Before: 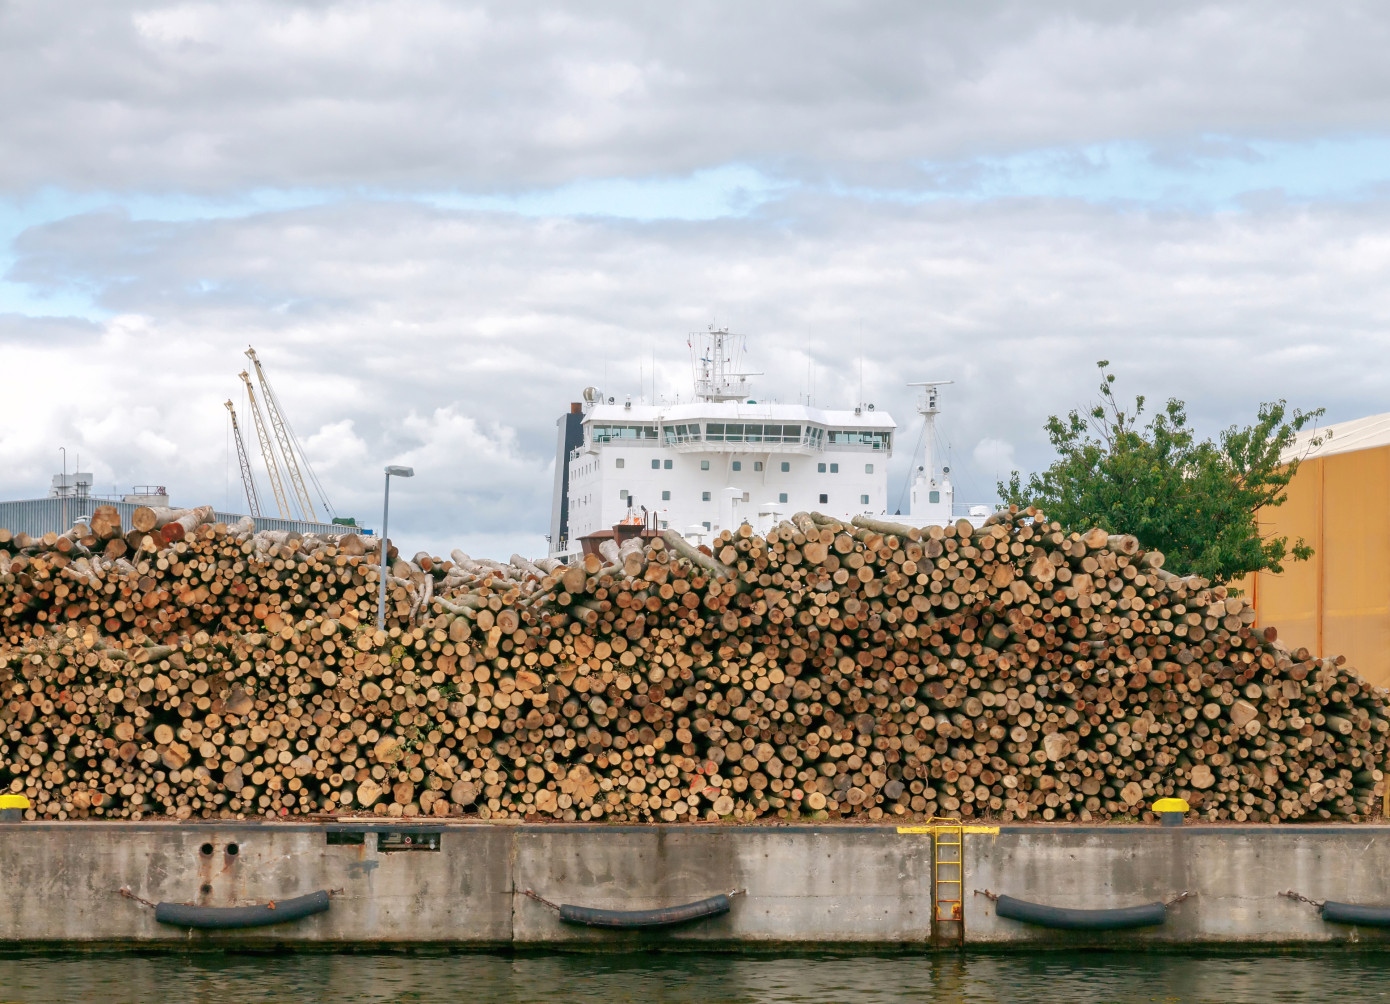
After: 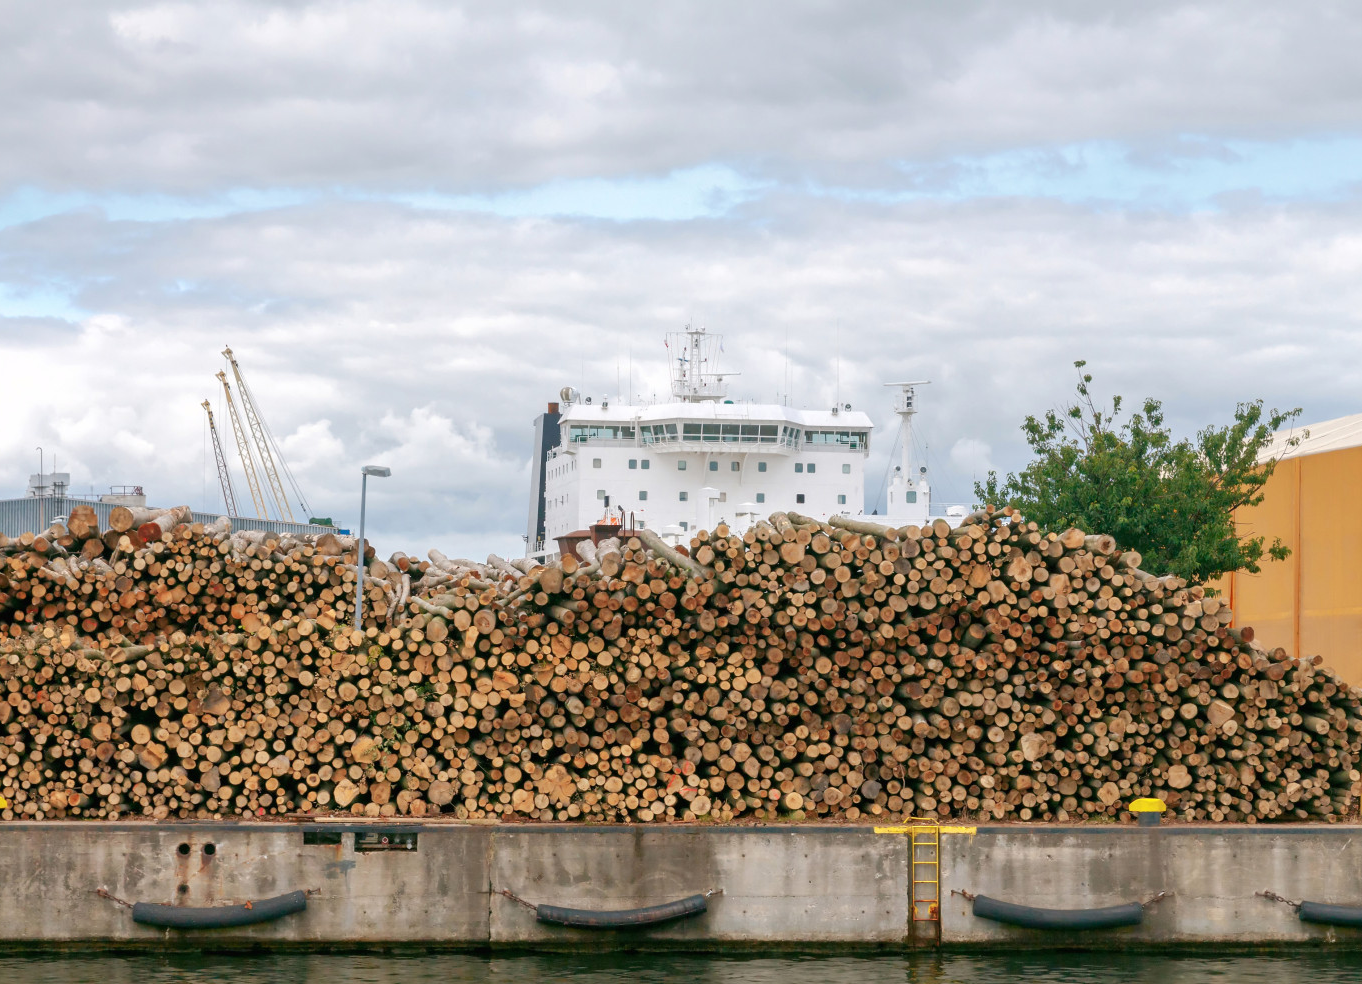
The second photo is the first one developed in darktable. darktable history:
crop: left 1.714%, right 0.28%, bottom 1.989%
